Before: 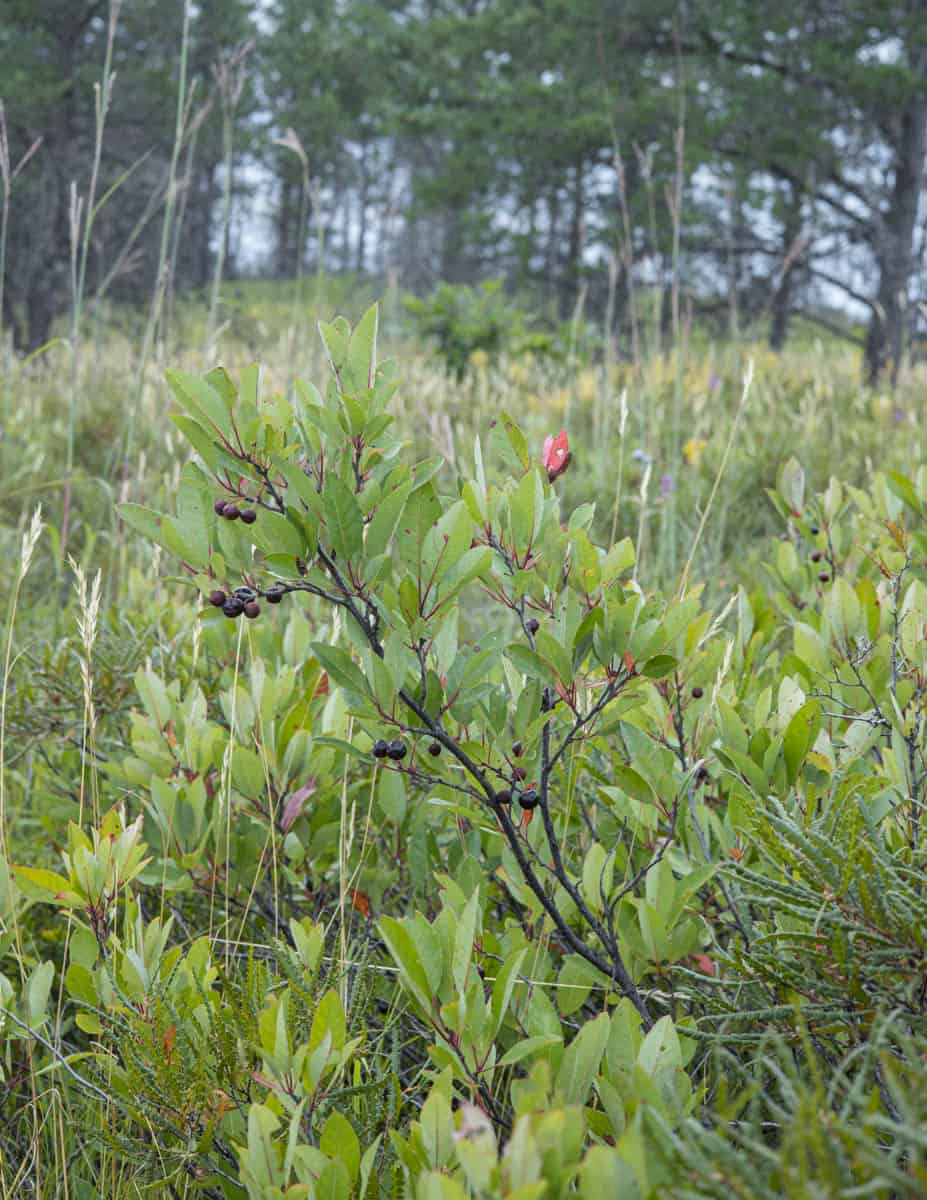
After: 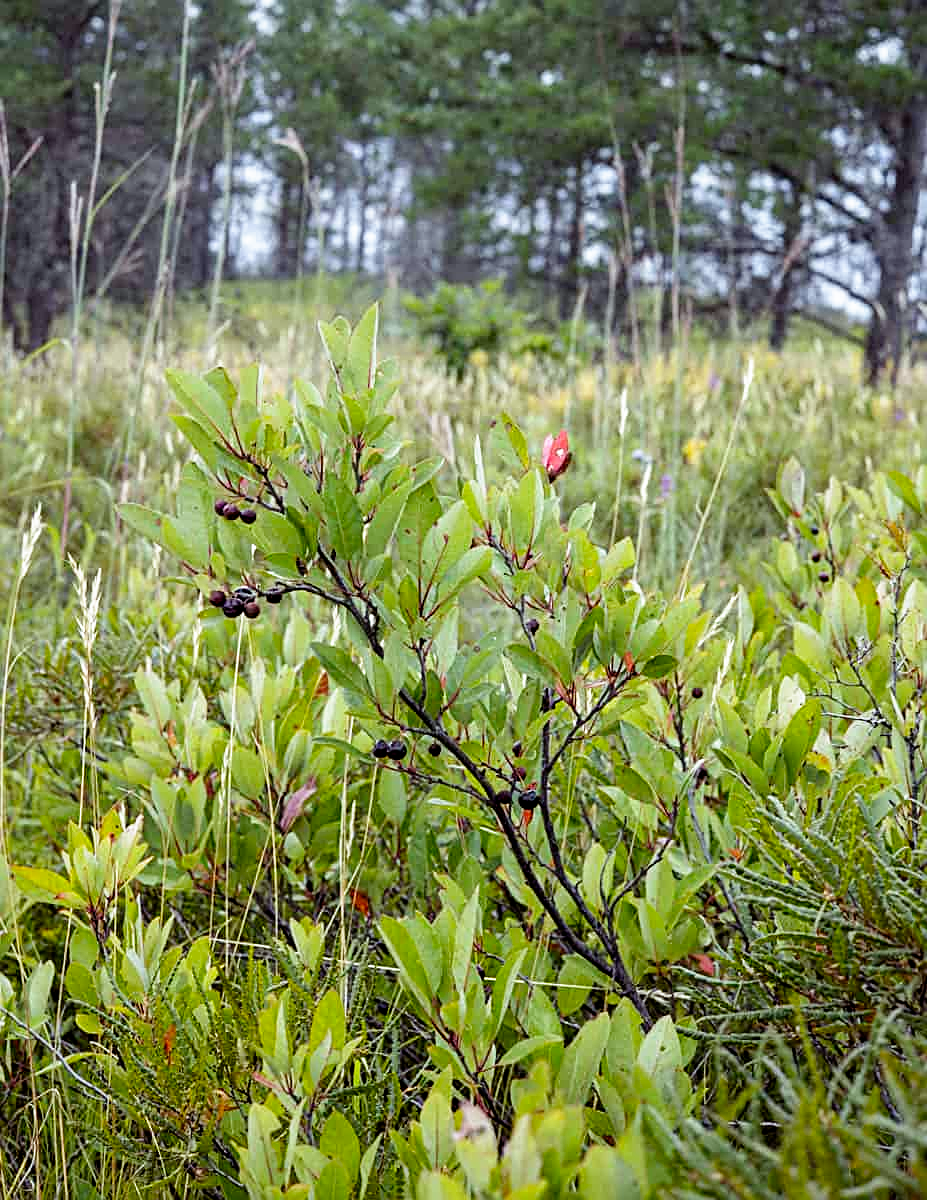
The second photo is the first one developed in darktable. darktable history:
sharpen: on, module defaults
filmic rgb: black relative exposure -5.5 EV, white relative exposure 2.5 EV, threshold 3 EV, target black luminance 0%, hardness 4.51, latitude 67.35%, contrast 1.453, shadows ↔ highlights balance -3.52%, preserve chrominance no, color science v4 (2020), contrast in shadows soft, enable highlight reconstruction true
color balance: mode lift, gamma, gain (sRGB), lift [1, 1.049, 1, 1]
